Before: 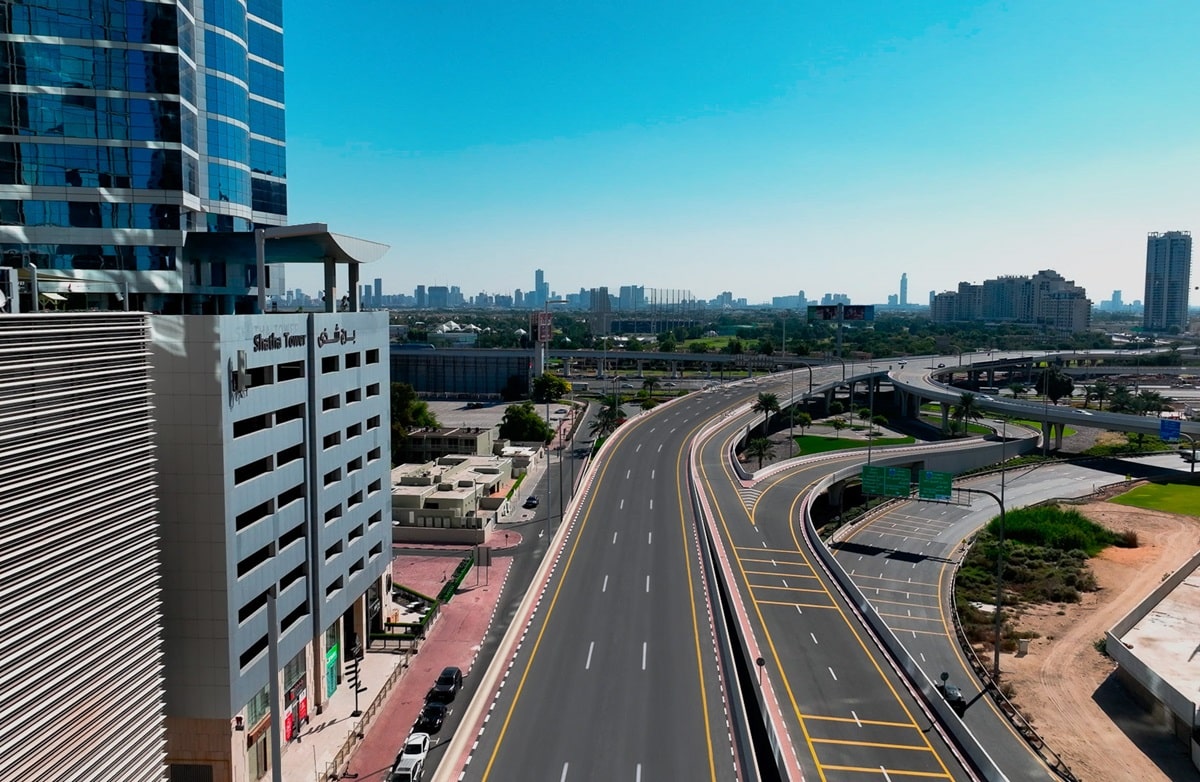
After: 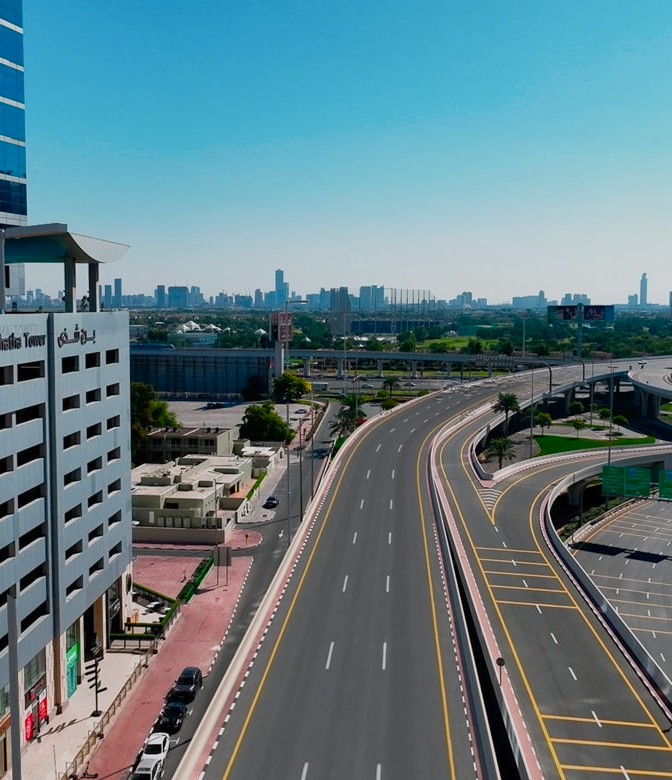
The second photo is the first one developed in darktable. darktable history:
color balance rgb: shadows lift › chroma 1%, shadows lift › hue 113°, highlights gain › chroma 0.2%, highlights gain › hue 333°, perceptual saturation grading › global saturation 20%, perceptual saturation grading › highlights -50%, perceptual saturation grading › shadows 25%, contrast -10%
crop: left 21.674%, right 22.086%
